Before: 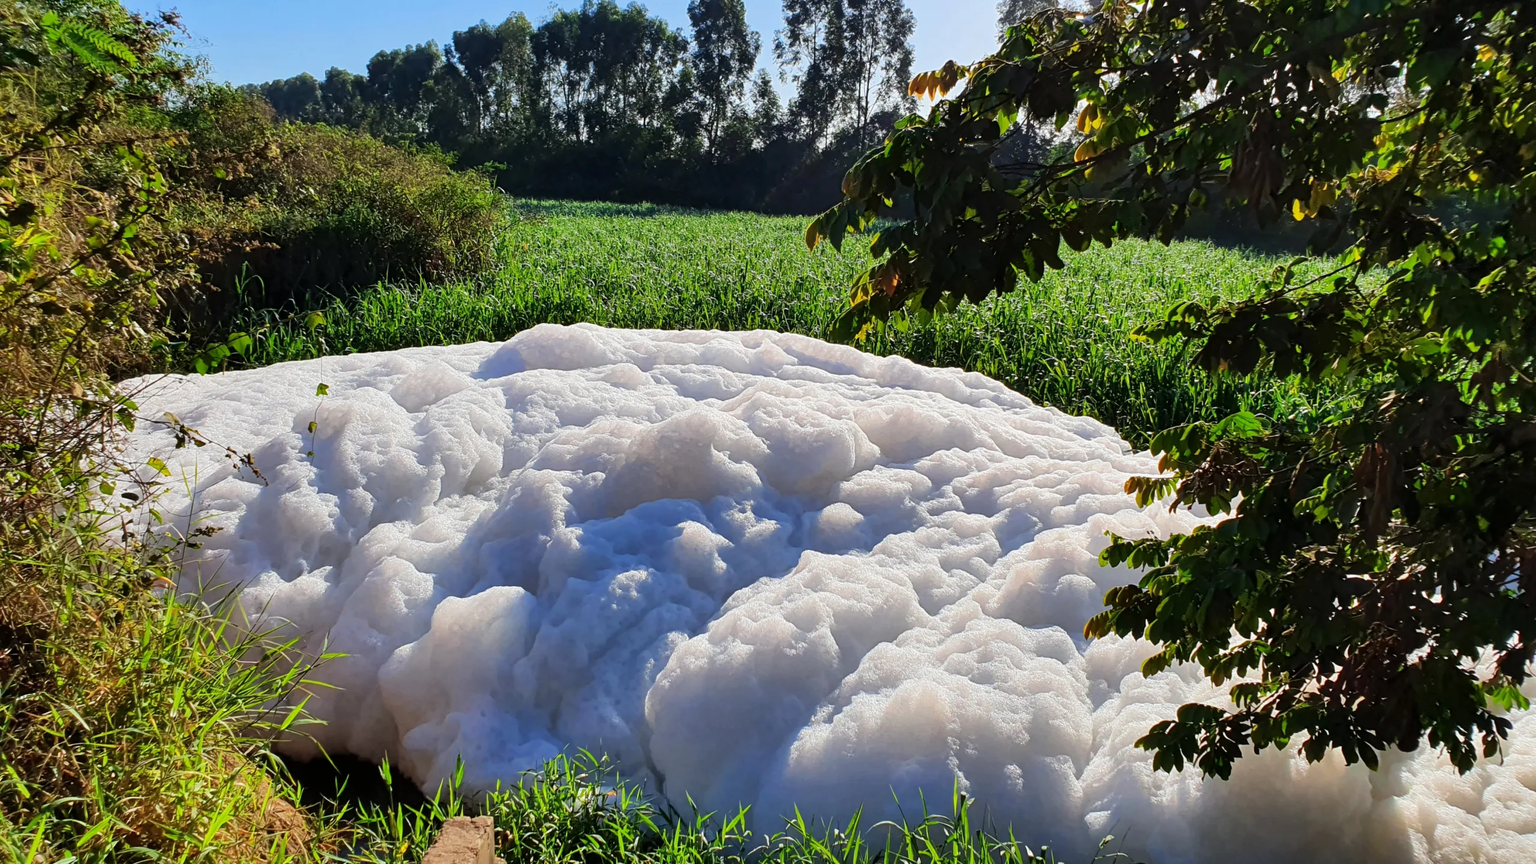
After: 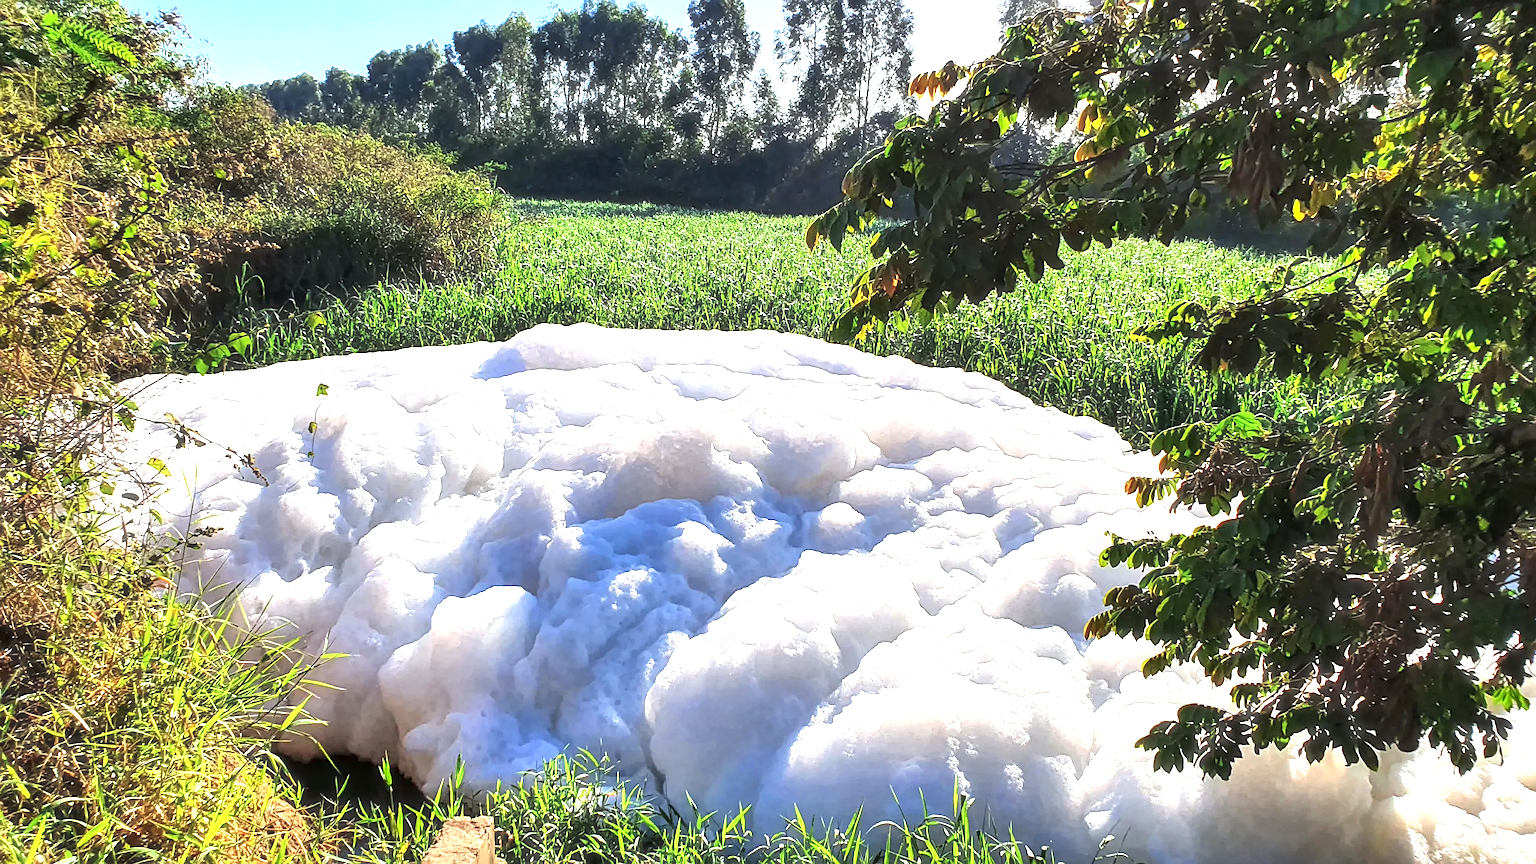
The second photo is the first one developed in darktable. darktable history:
local contrast: highlights 23%, detail 130%
exposure: black level correction 0, exposure 1.299 EV, compensate highlight preservation false
sharpen: amount 0.493
haze removal: strength -0.107, compatibility mode true, adaptive false
tone equalizer: on, module defaults
